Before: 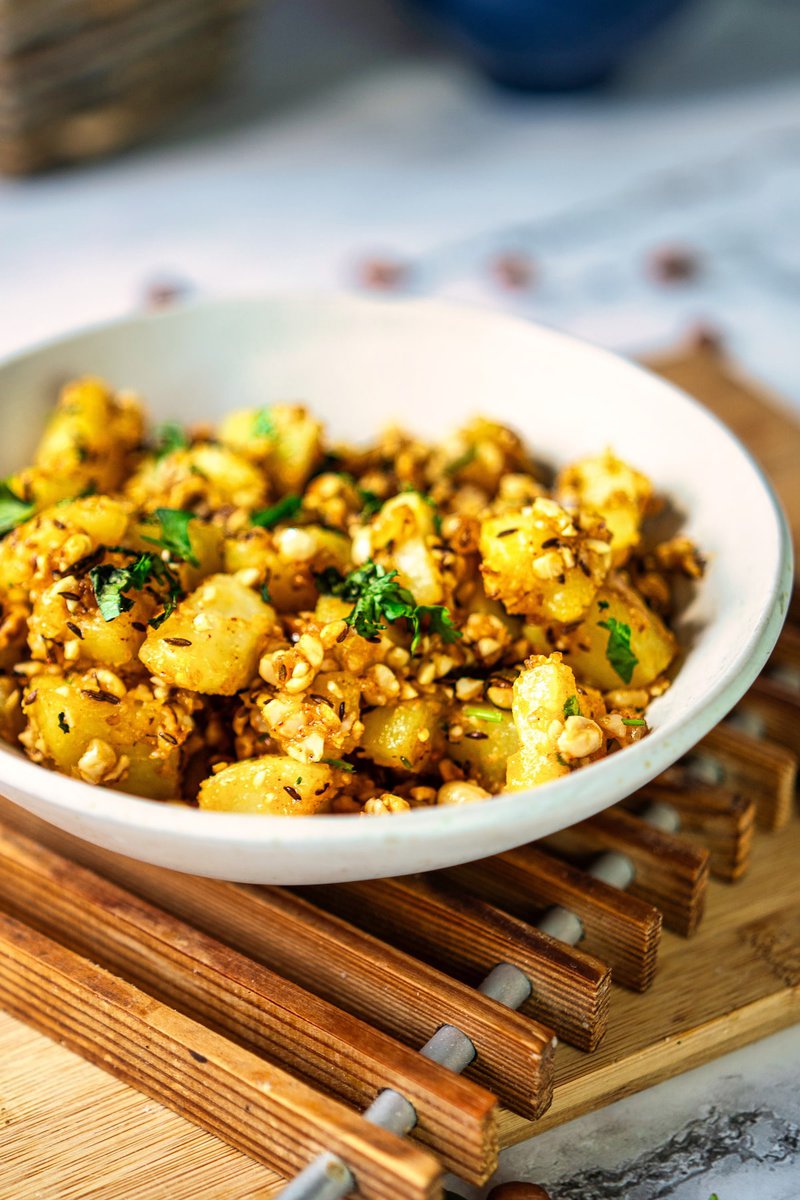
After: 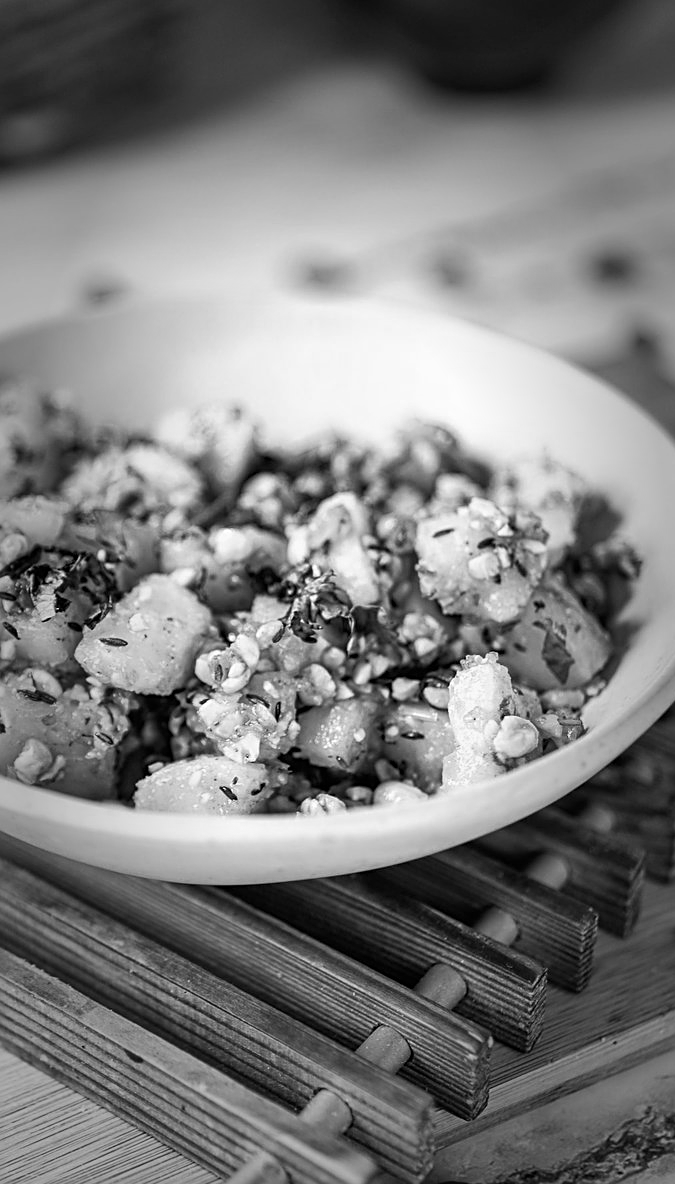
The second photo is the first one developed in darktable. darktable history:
crop: left 8.026%, right 7.374%
sharpen: on, module defaults
vignetting: fall-off start 48.41%, automatic ratio true, width/height ratio 1.29, unbound false
monochrome: on, module defaults
